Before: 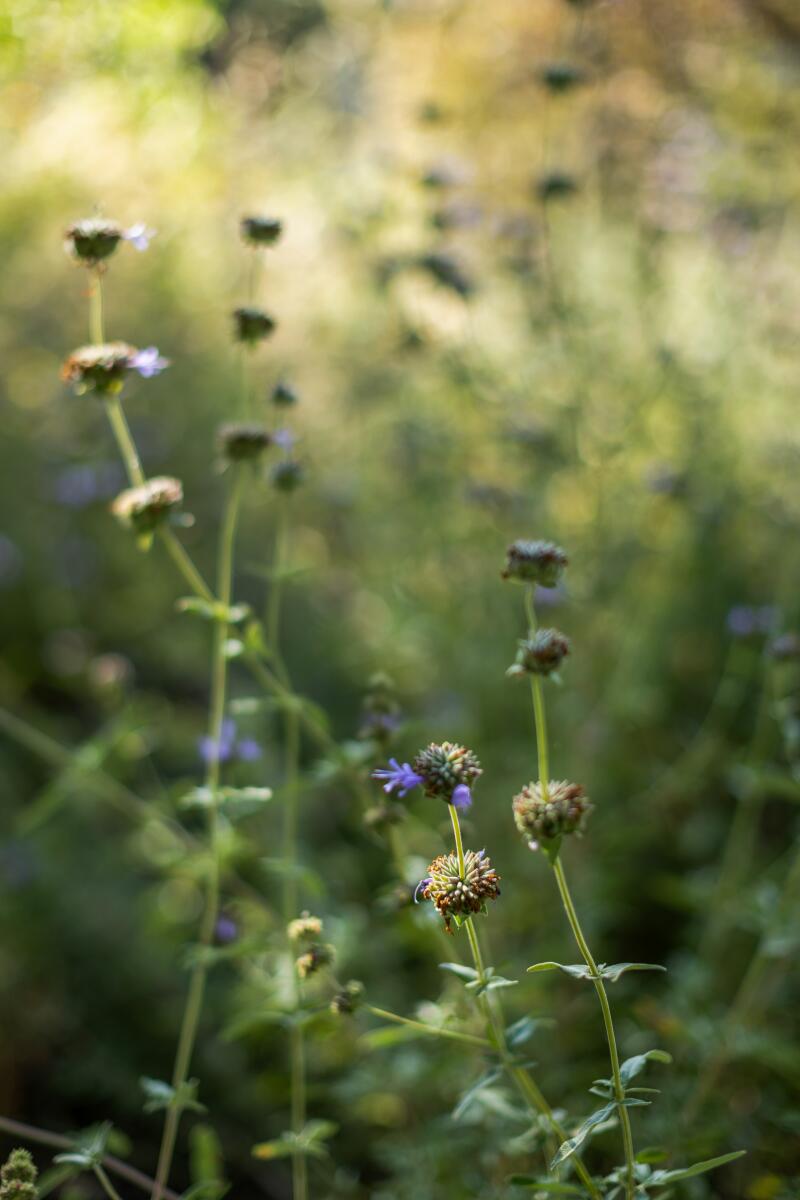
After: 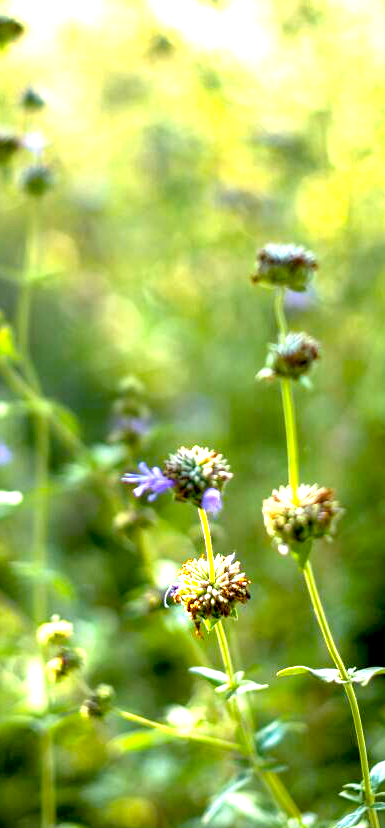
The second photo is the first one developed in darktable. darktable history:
exposure: black level correction 0.009, exposure 1.428 EV, compensate highlight preservation false
color balance rgb: perceptual saturation grading › global saturation 19.967%, perceptual brilliance grading › global brilliance 11.59%
crop: left 31.37%, top 24.671%, right 20.42%, bottom 6.316%
